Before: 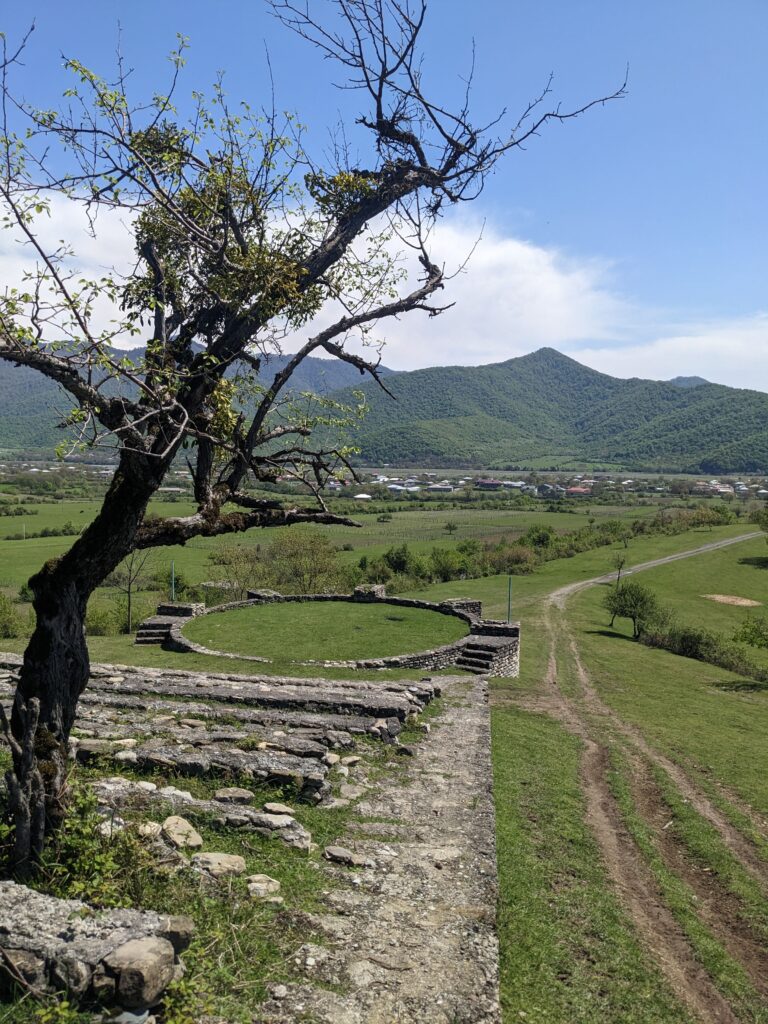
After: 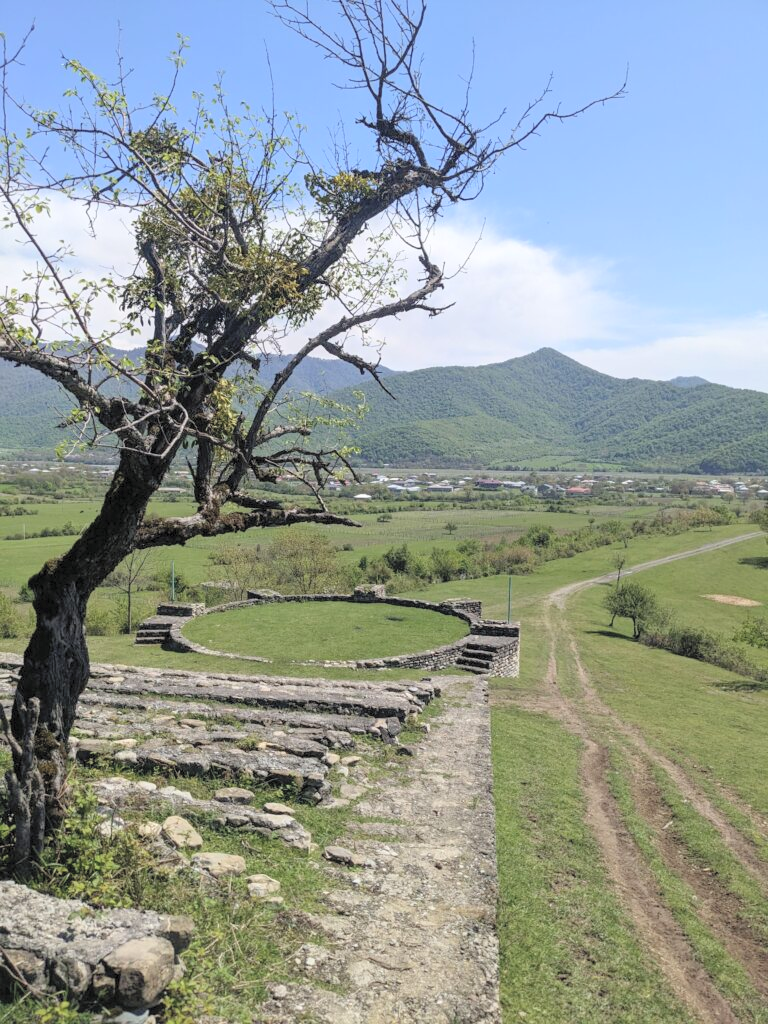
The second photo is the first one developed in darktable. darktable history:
contrast brightness saturation: brightness 0.285
